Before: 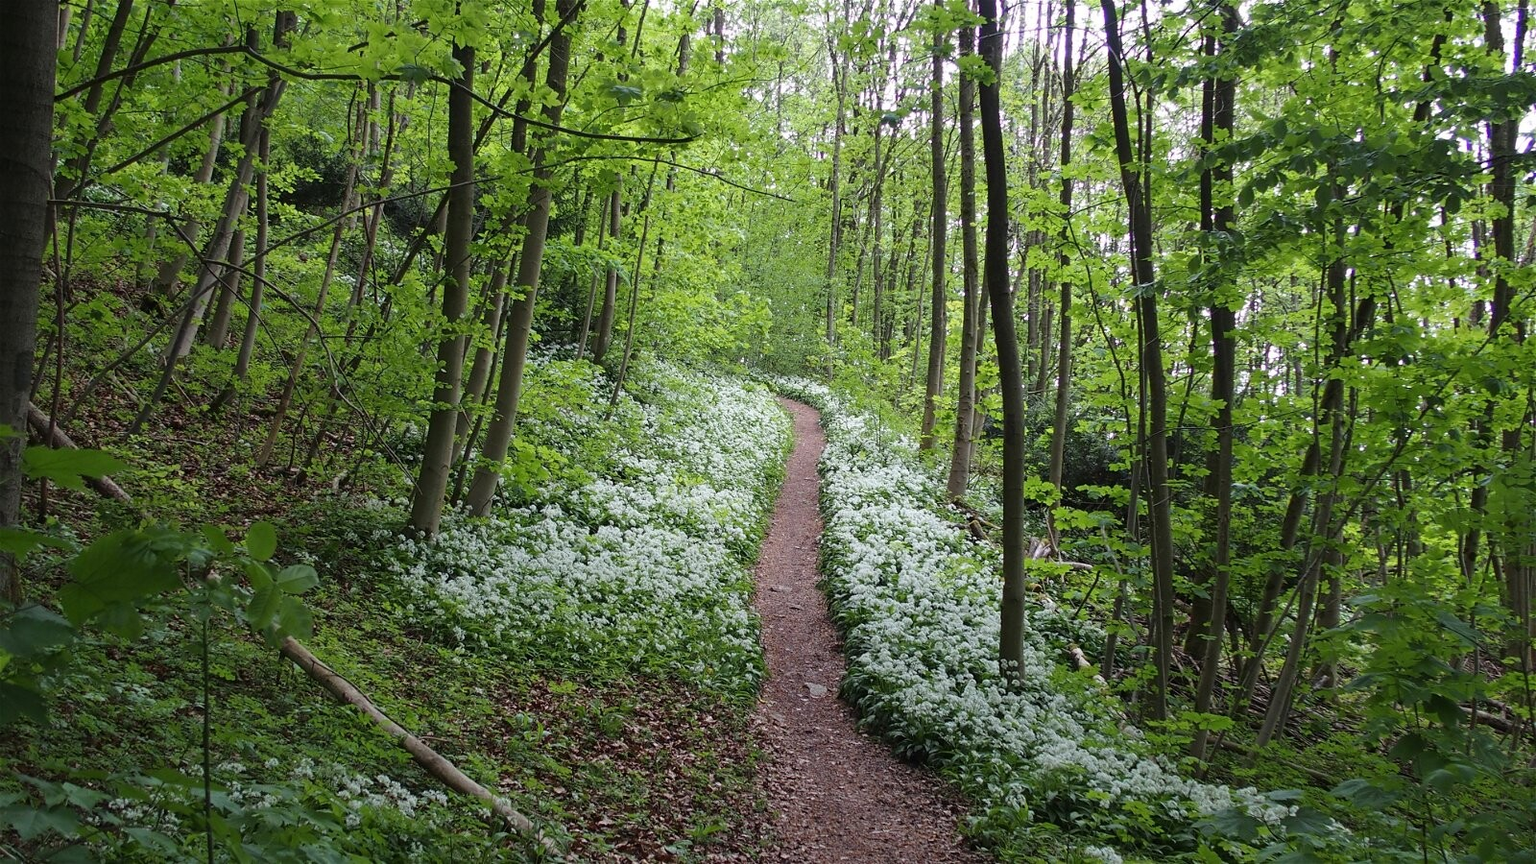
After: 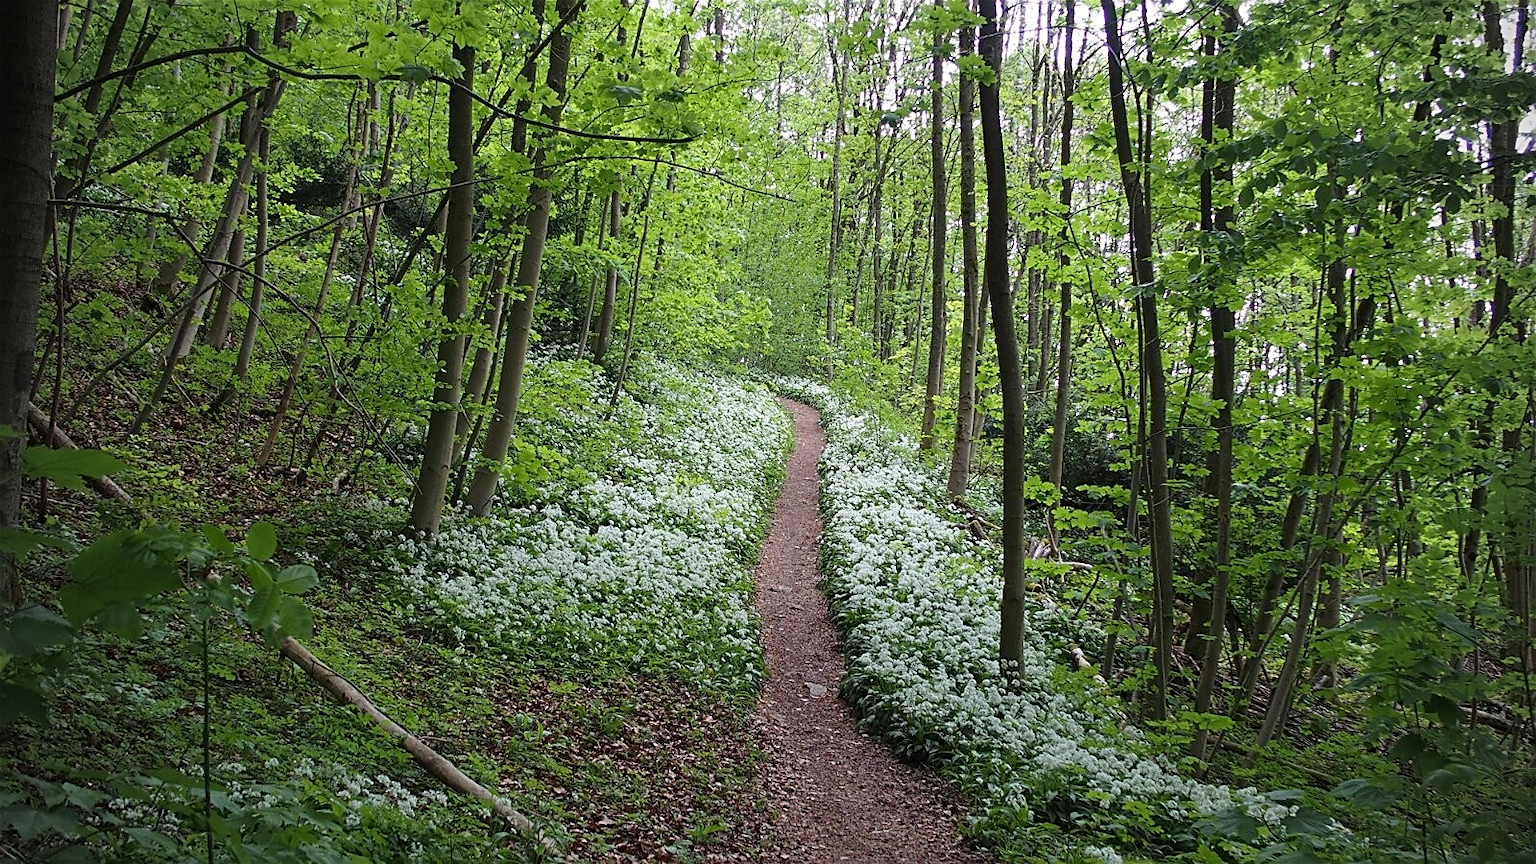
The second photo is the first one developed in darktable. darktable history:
vignetting: fall-off radius 46.32%
sharpen: on, module defaults
